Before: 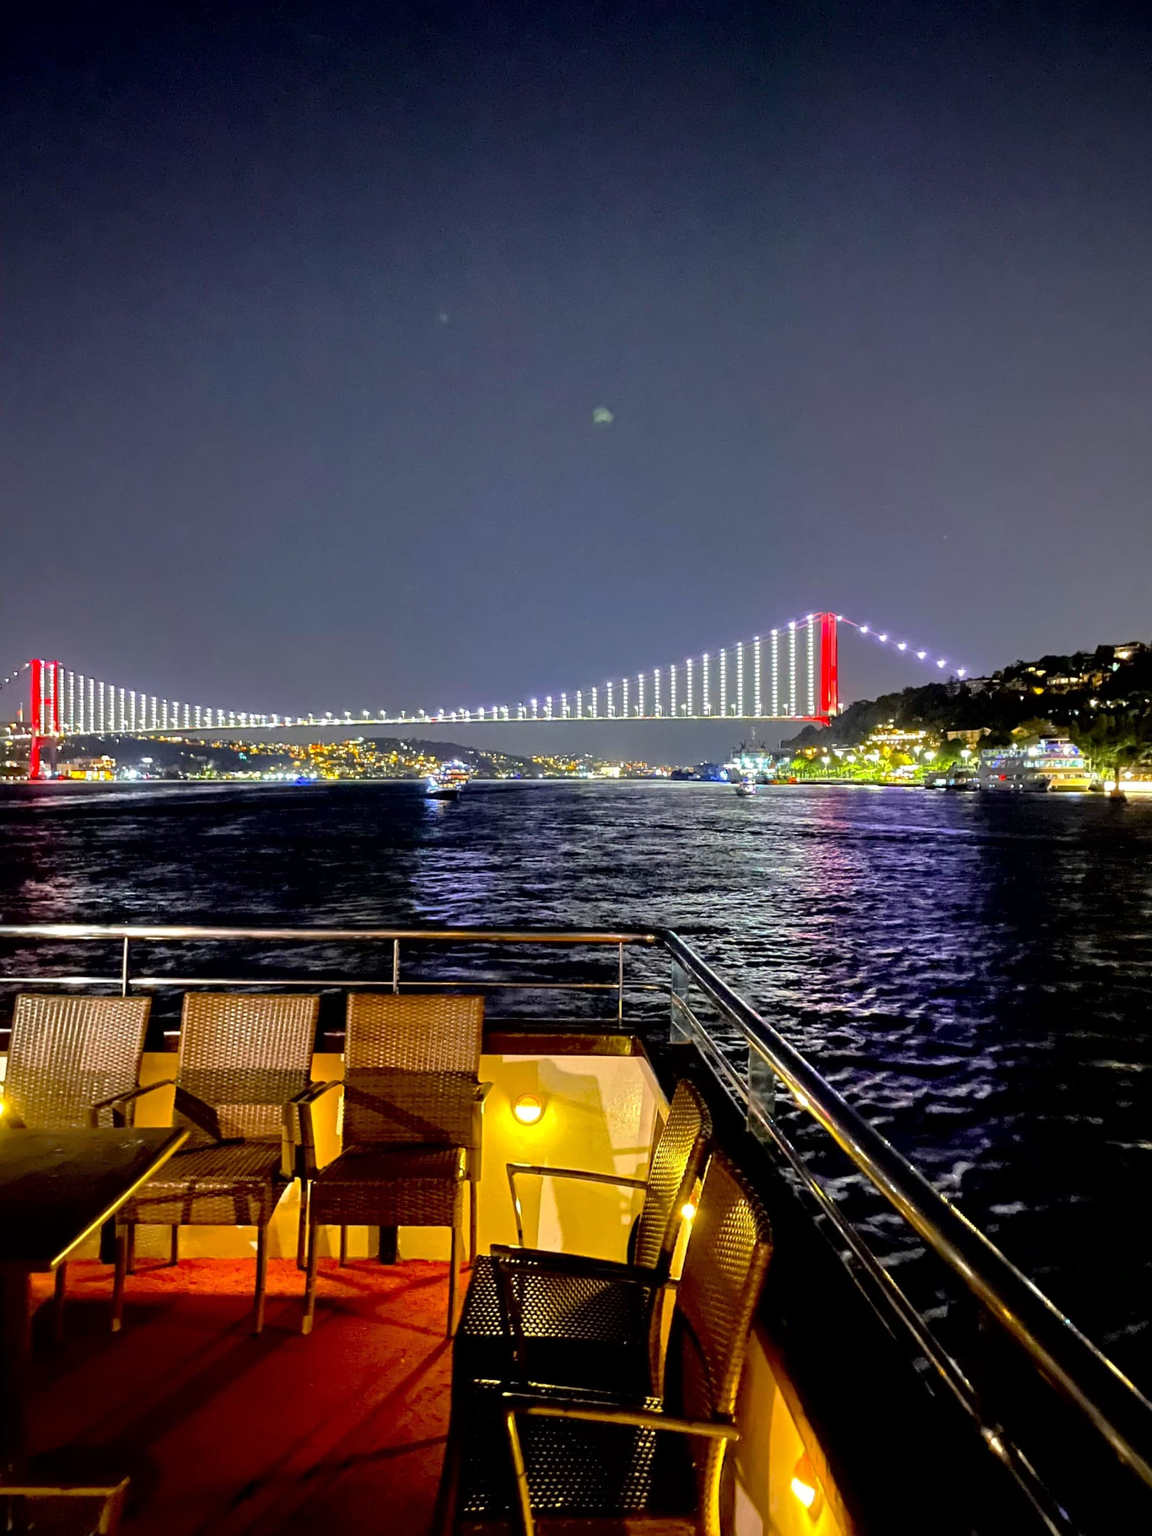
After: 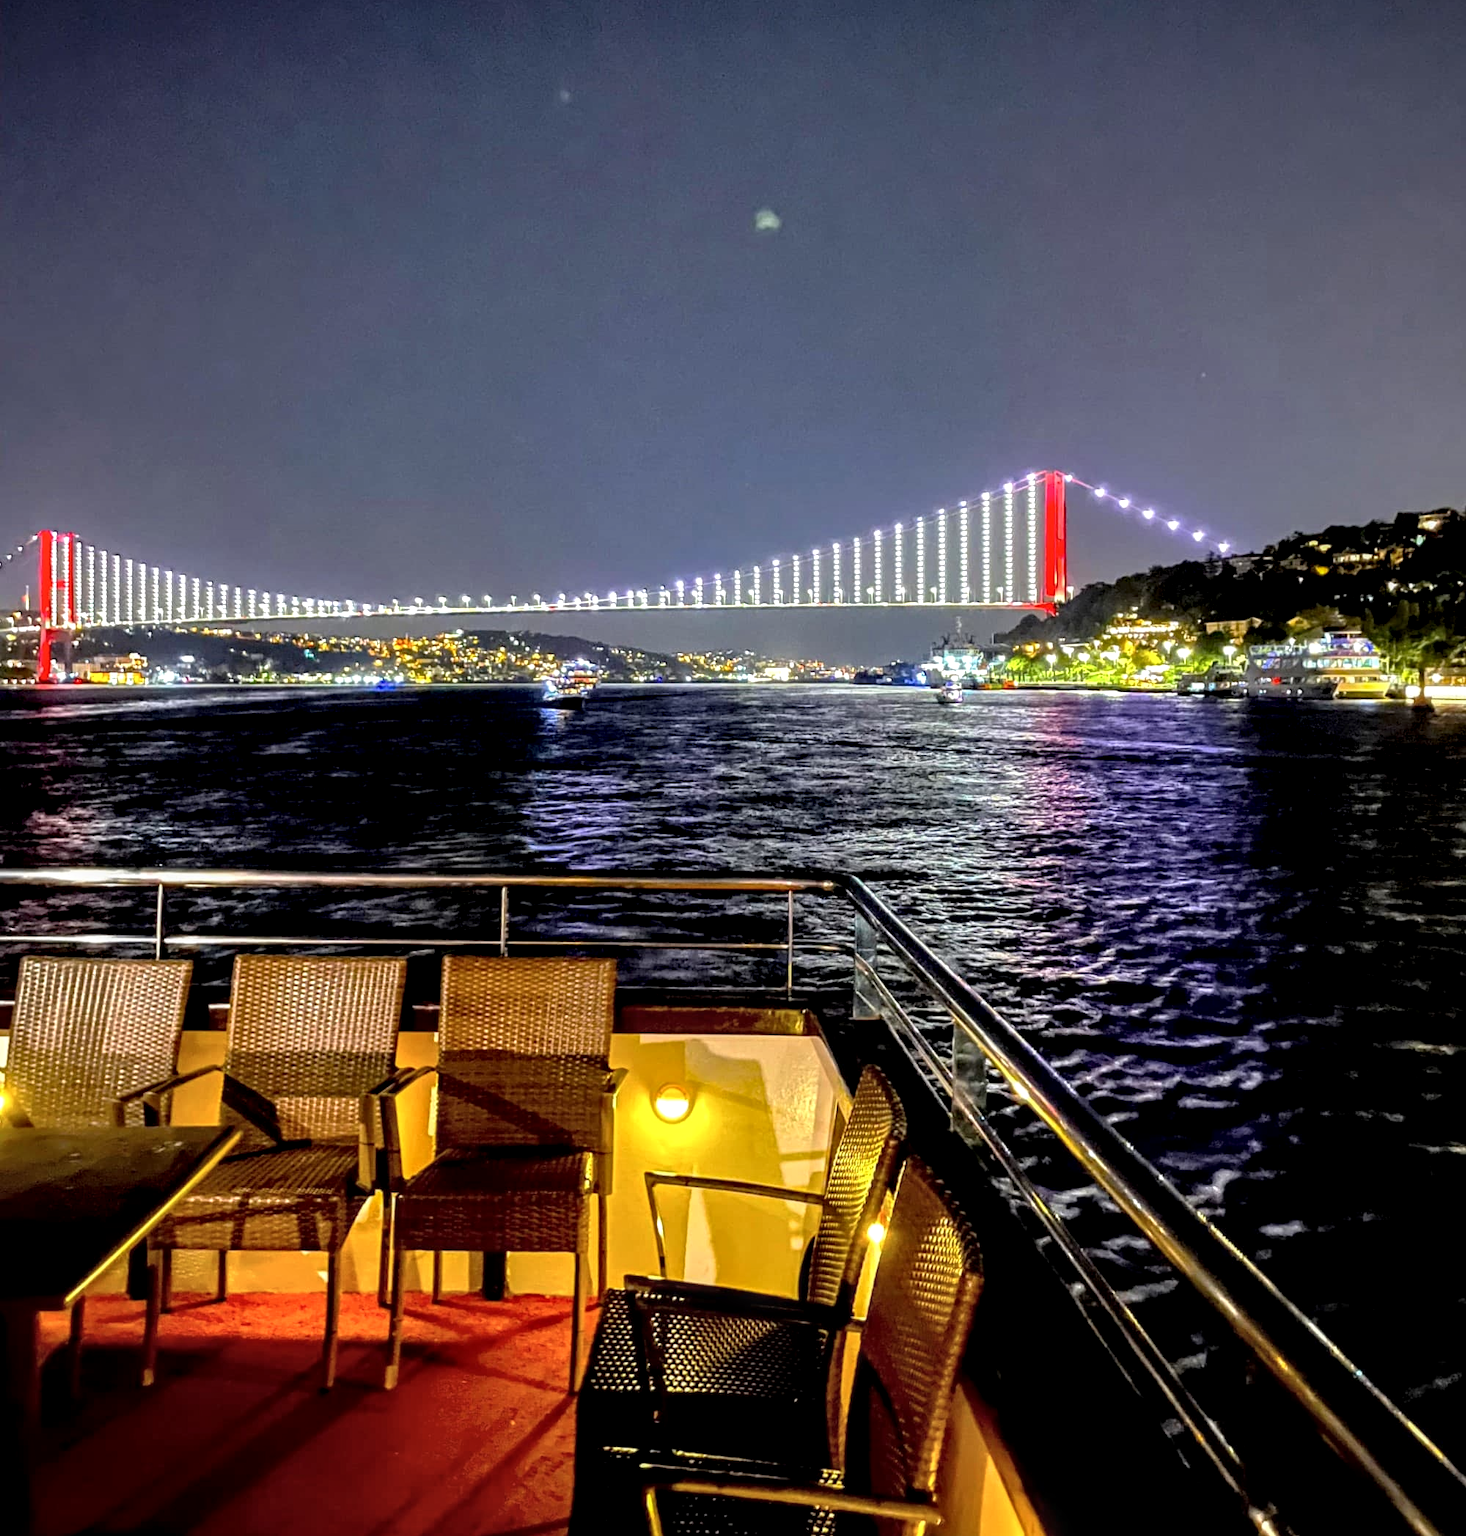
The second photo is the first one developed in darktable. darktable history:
crop and rotate: top 15.864%, bottom 5.525%
local contrast: detail 150%
